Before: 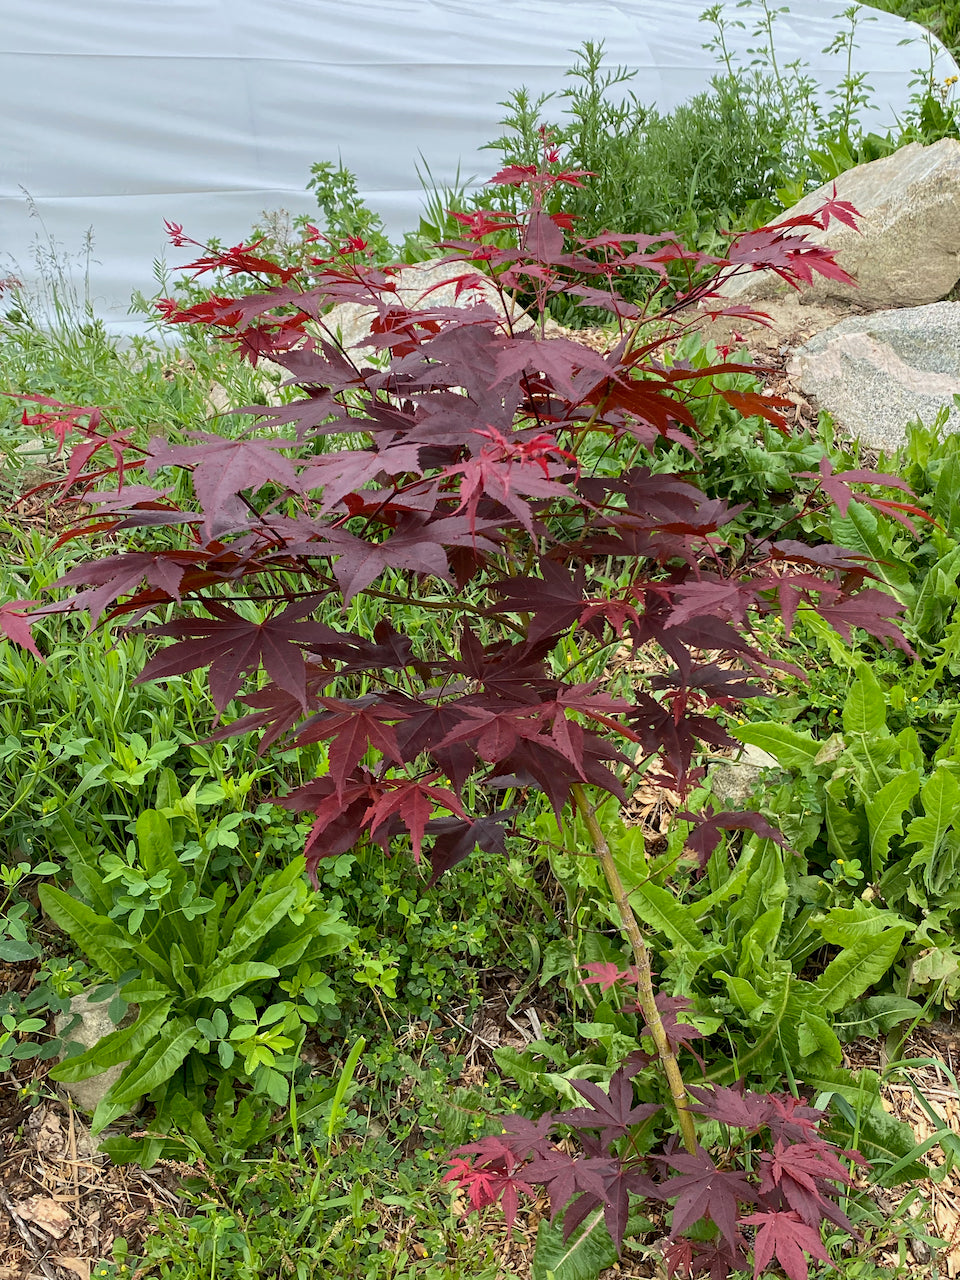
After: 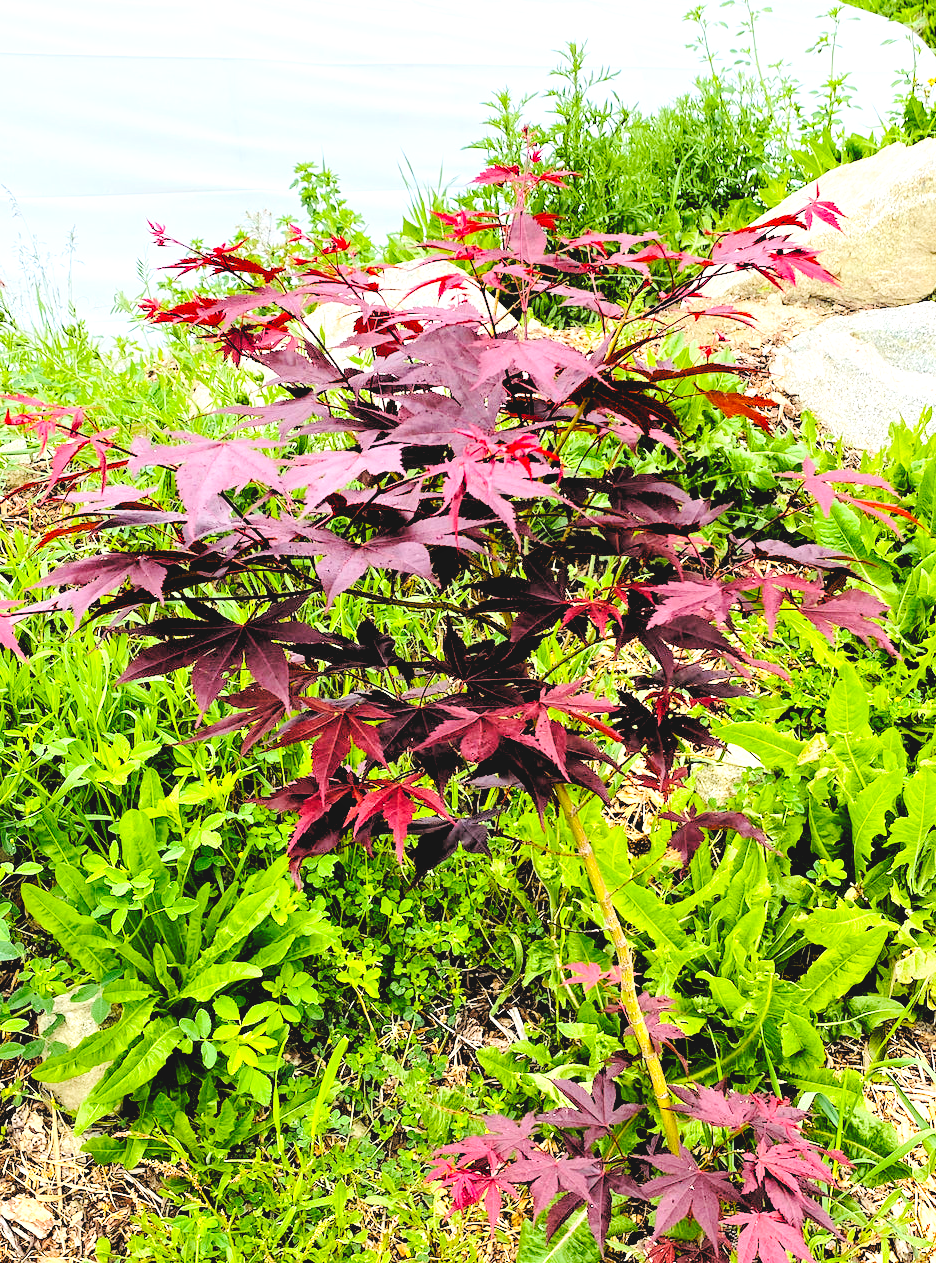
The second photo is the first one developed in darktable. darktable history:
base curve: curves: ch0 [(0, 0) (0.028, 0.03) (0.121, 0.232) (0.46, 0.748) (0.859, 0.968) (1, 1)], preserve colors none
exposure: compensate highlight preservation false
color balance rgb: perceptual saturation grading › global saturation 25%, perceptual brilliance grading › mid-tones 10%, perceptual brilliance grading › shadows 15%, global vibrance 20%
crop and rotate: left 1.774%, right 0.633%, bottom 1.28%
shadows and highlights: radius 110.86, shadows 51.09, white point adjustment 9.16, highlights -4.17, highlights color adjustment 32.2%, soften with gaussian
contrast brightness saturation: contrast -0.1, brightness 0.05, saturation 0.08
rgb levels: levels [[0.034, 0.472, 0.904], [0, 0.5, 1], [0, 0.5, 1]]
